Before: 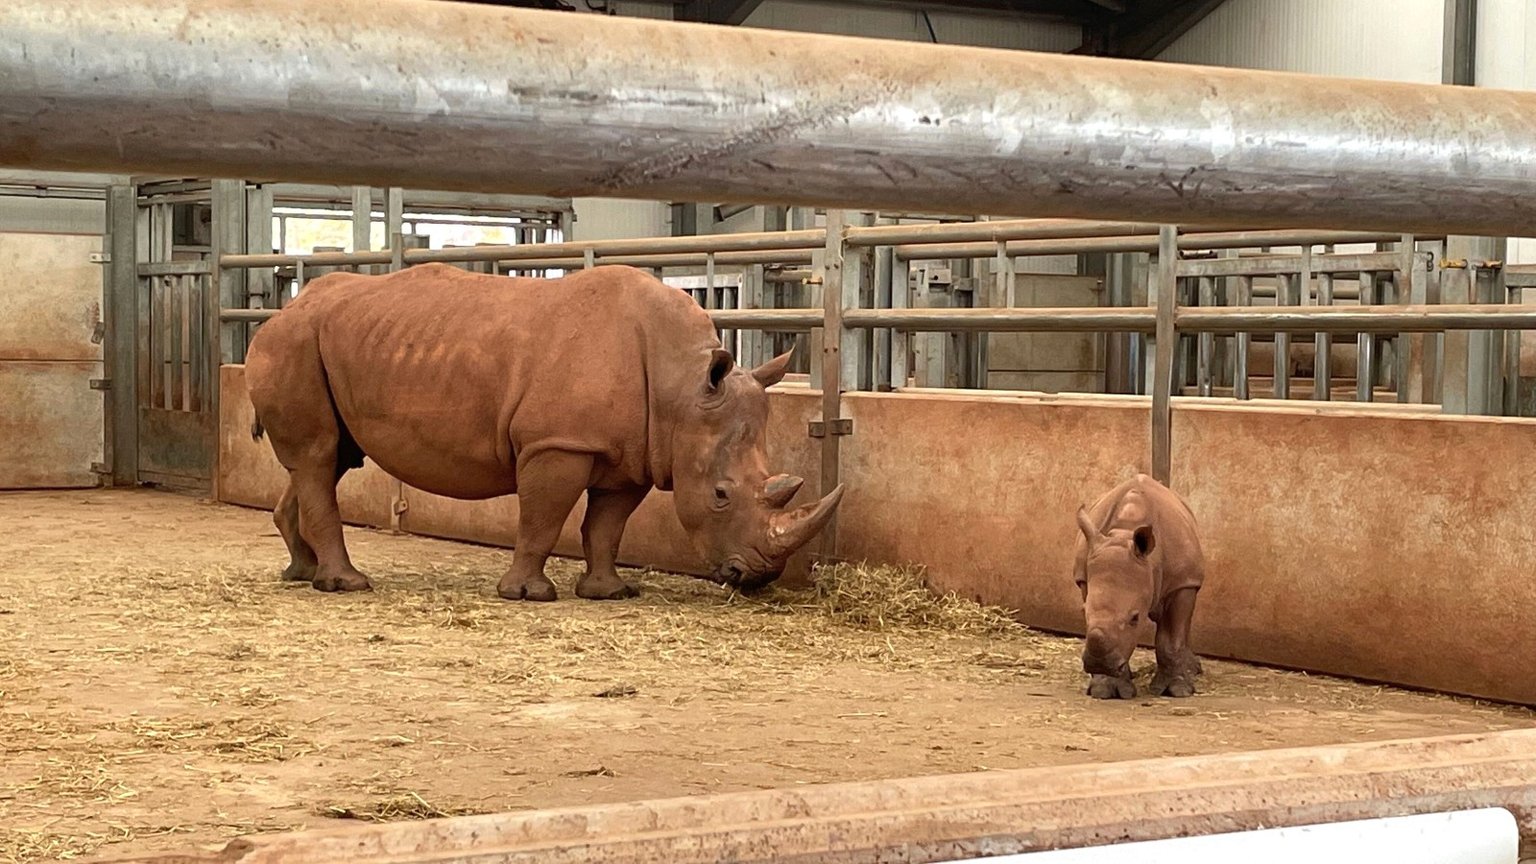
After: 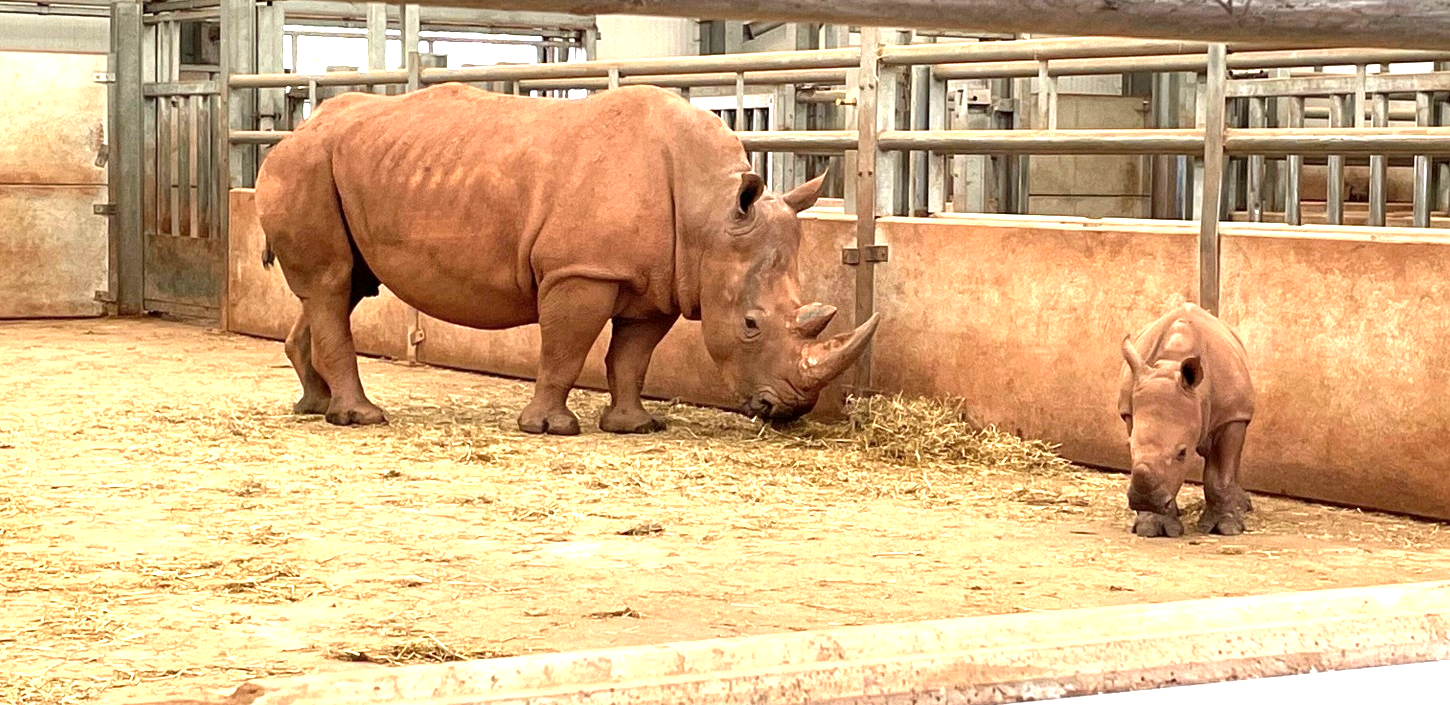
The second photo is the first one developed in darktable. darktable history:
local contrast: highlights 106%, shadows 97%, detail 119%, midtone range 0.2
crop: top 21.269%, right 9.361%, bottom 0.326%
exposure: black level correction 0.001, exposure 1.041 EV, compensate highlight preservation false
